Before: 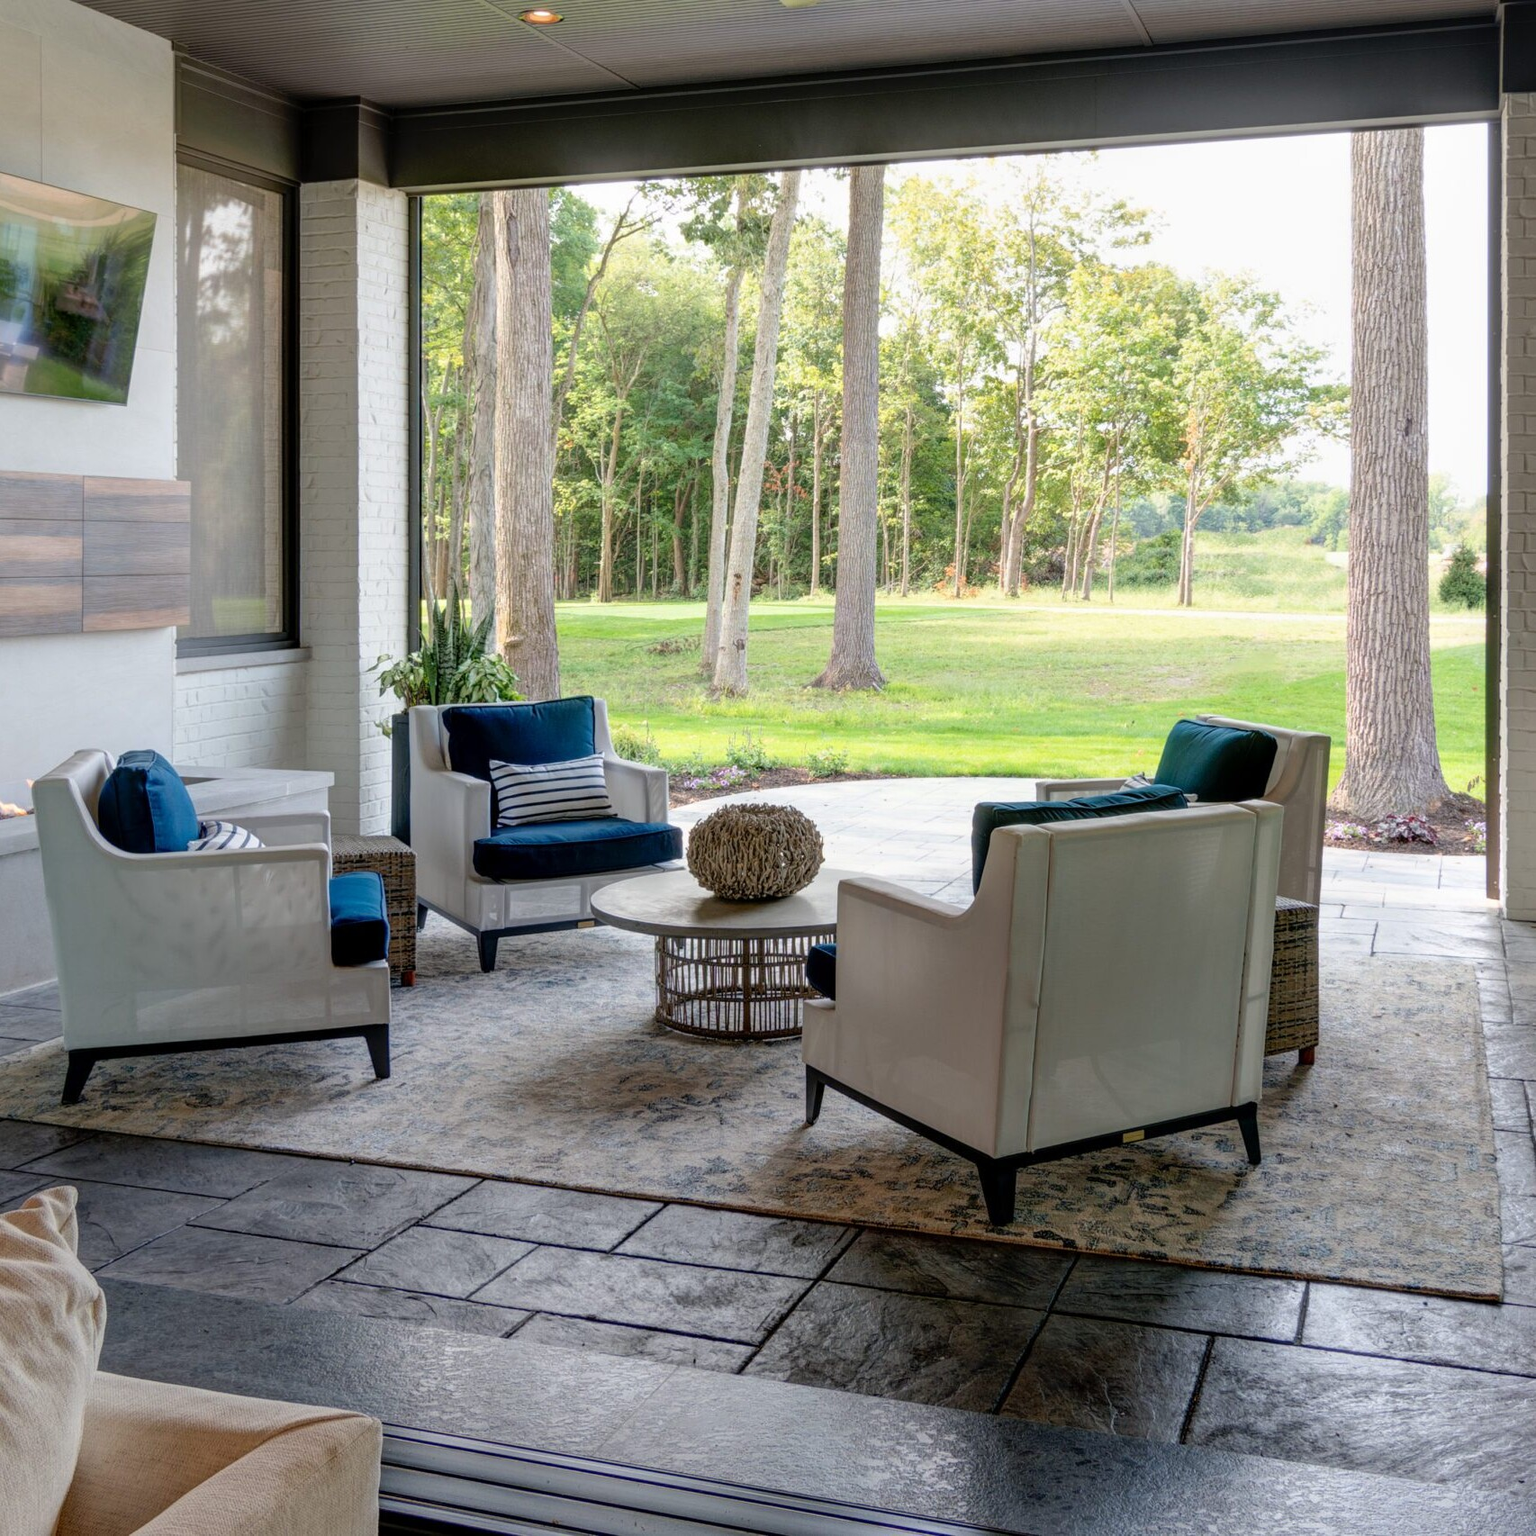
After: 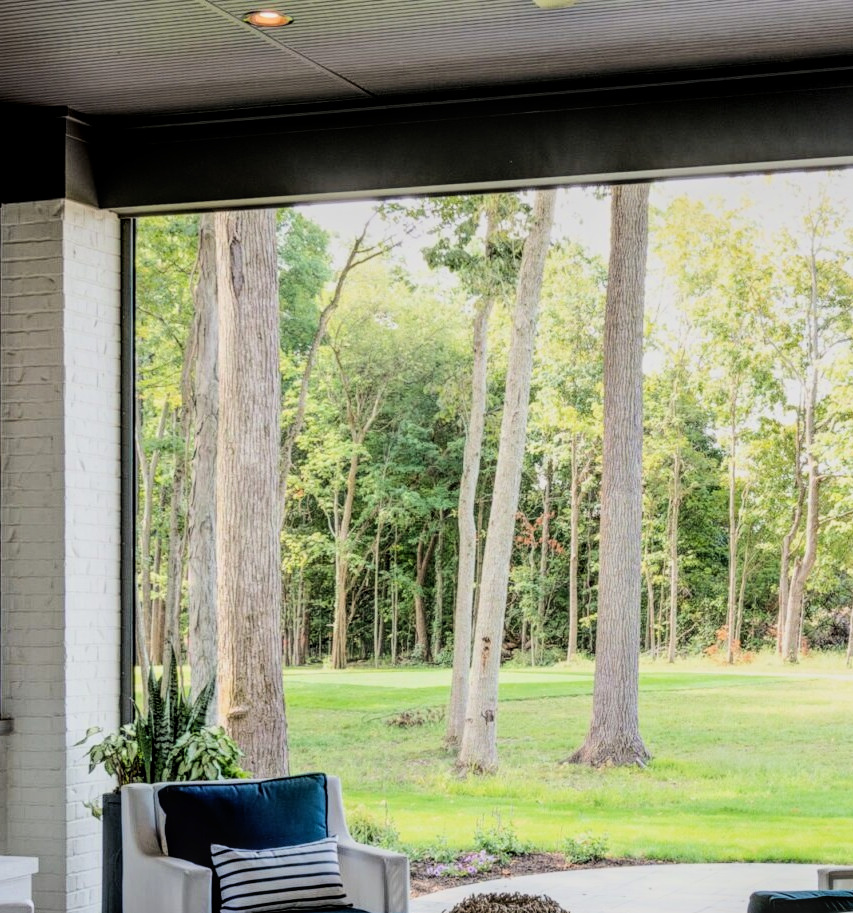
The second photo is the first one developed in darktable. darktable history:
tone equalizer: -8 EV -0.75 EV, -7 EV -0.7 EV, -6 EV -0.6 EV, -5 EV -0.4 EV, -3 EV 0.4 EV, -2 EV 0.6 EV, -1 EV 0.7 EV, +0 EV 0.75 EV, edges refinement/feathering 500, mask exposure compensation -1.57 EV, preserve details no
filmic rgb: black relative exposure -7.15 EV, white relative exposure 5.36 EV, hardness 3.02, color science v6 (2022)
crop: left 19.556%, right 30.401%, bottom 46.458%
local contrast: on, module defaults
